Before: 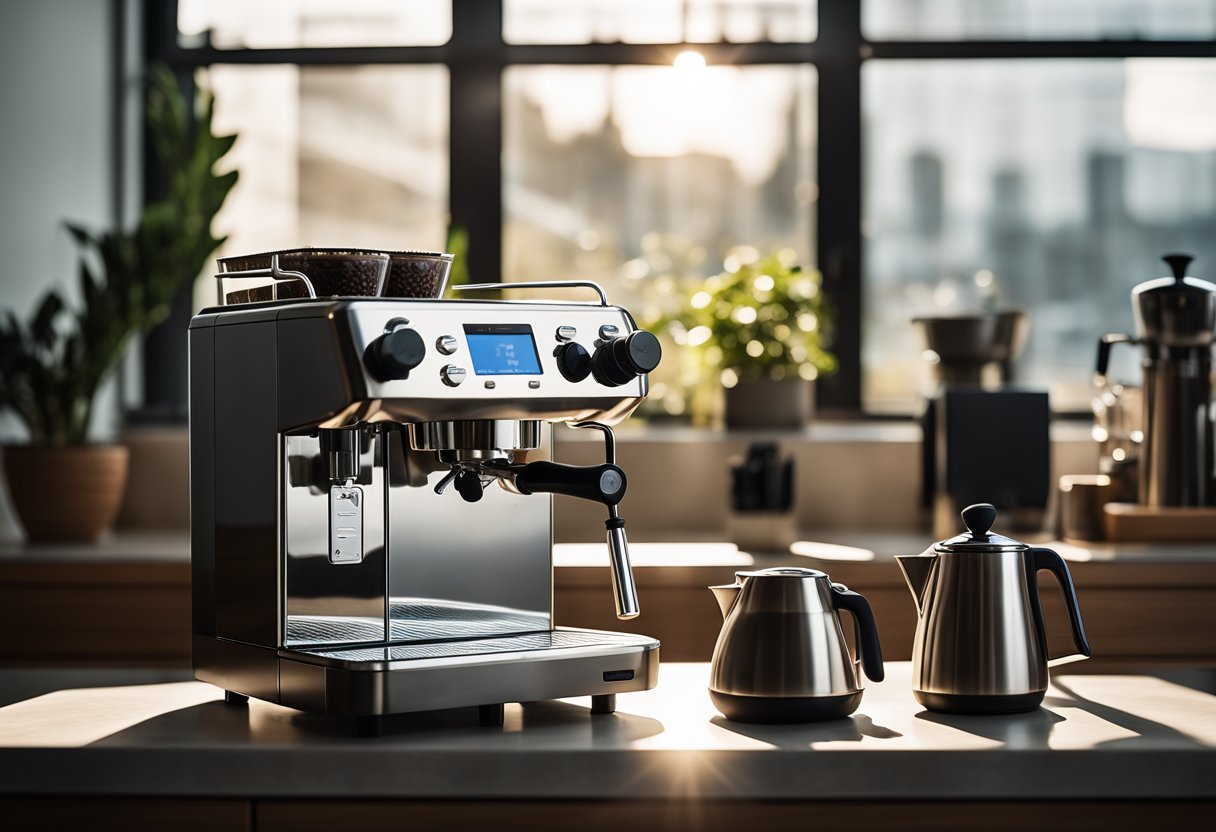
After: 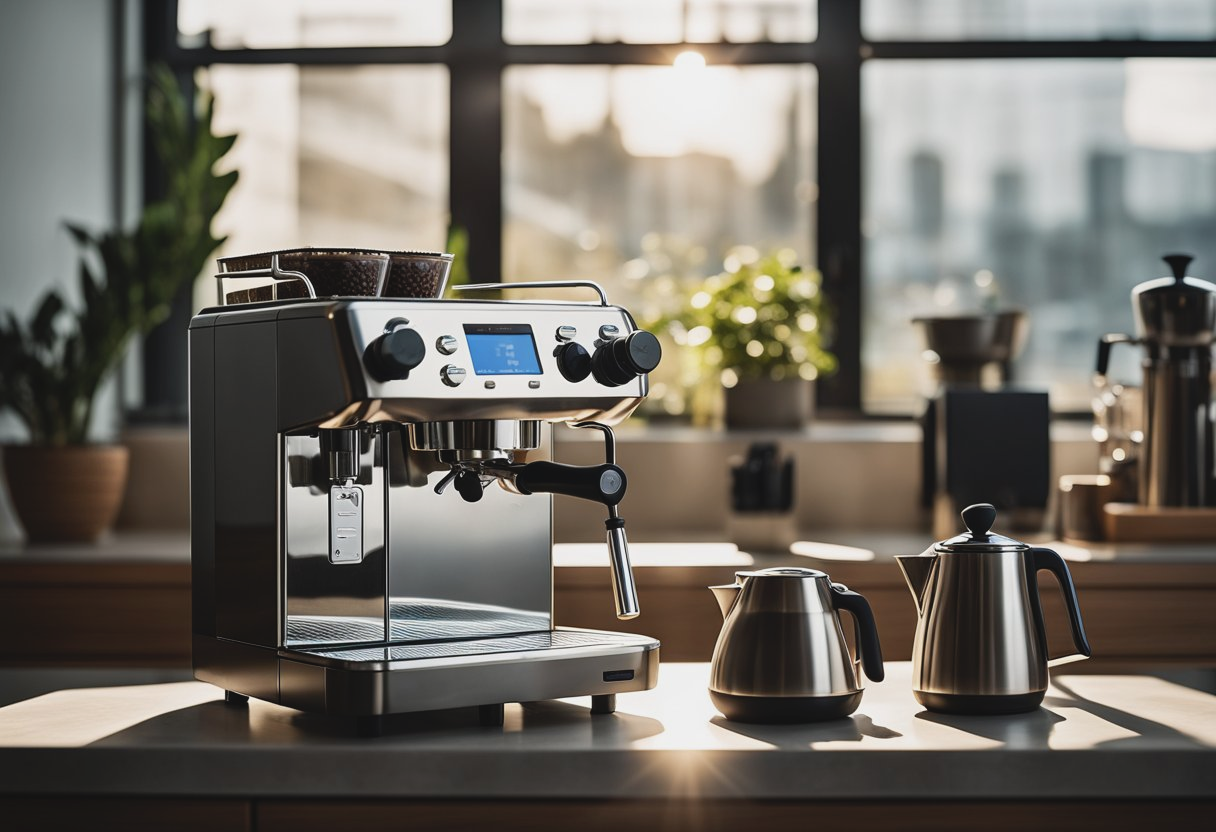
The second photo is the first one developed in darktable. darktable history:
contrast brightness saturation: contrast -0.101, saturation -0.088
